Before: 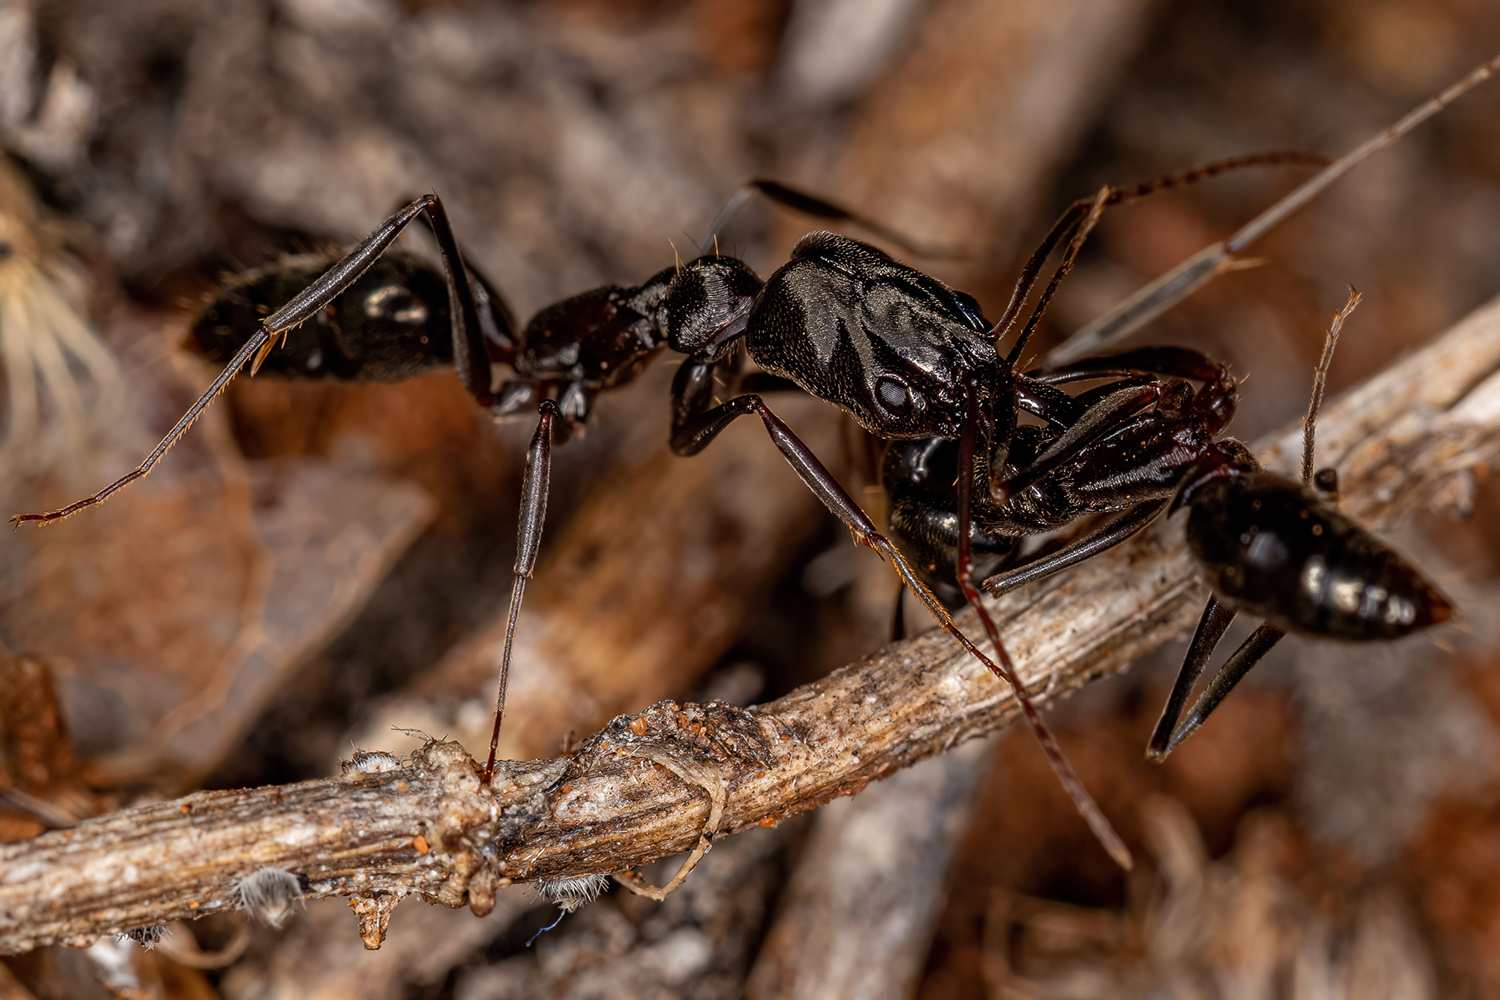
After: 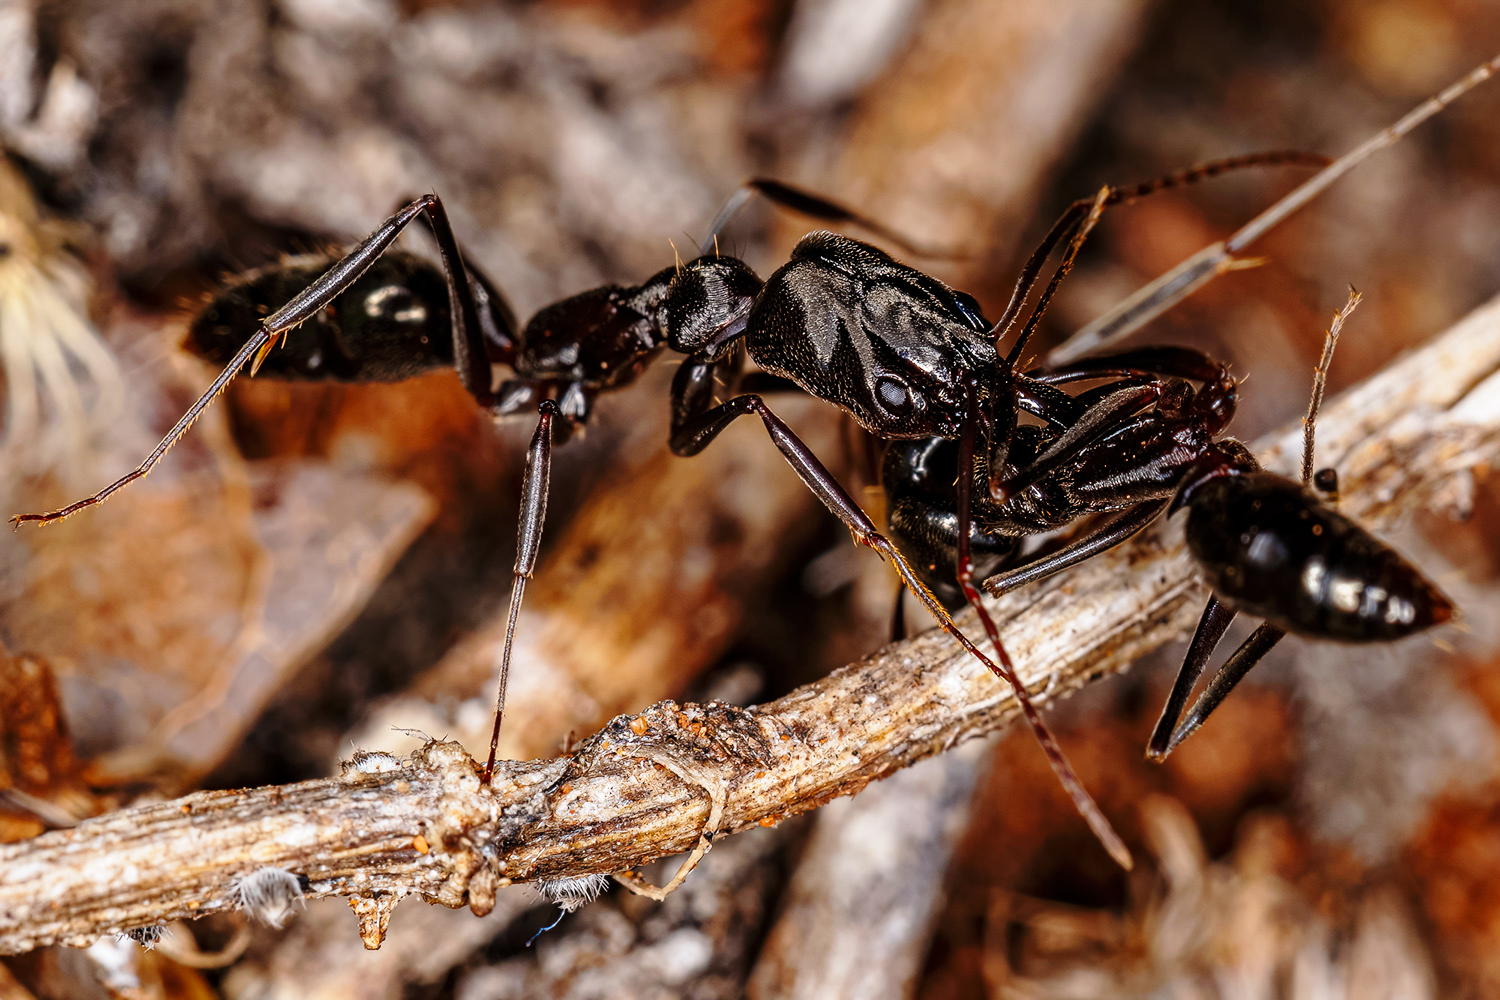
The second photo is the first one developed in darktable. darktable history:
base curve: curves: ch0 [(0, 0) (0.028, 0.03) (0.121, 0.232) (0.46, 0.748) (0.859, 0.968) (1, 1)], preserve colors none
white balance: red 0.974, blue 1.044
